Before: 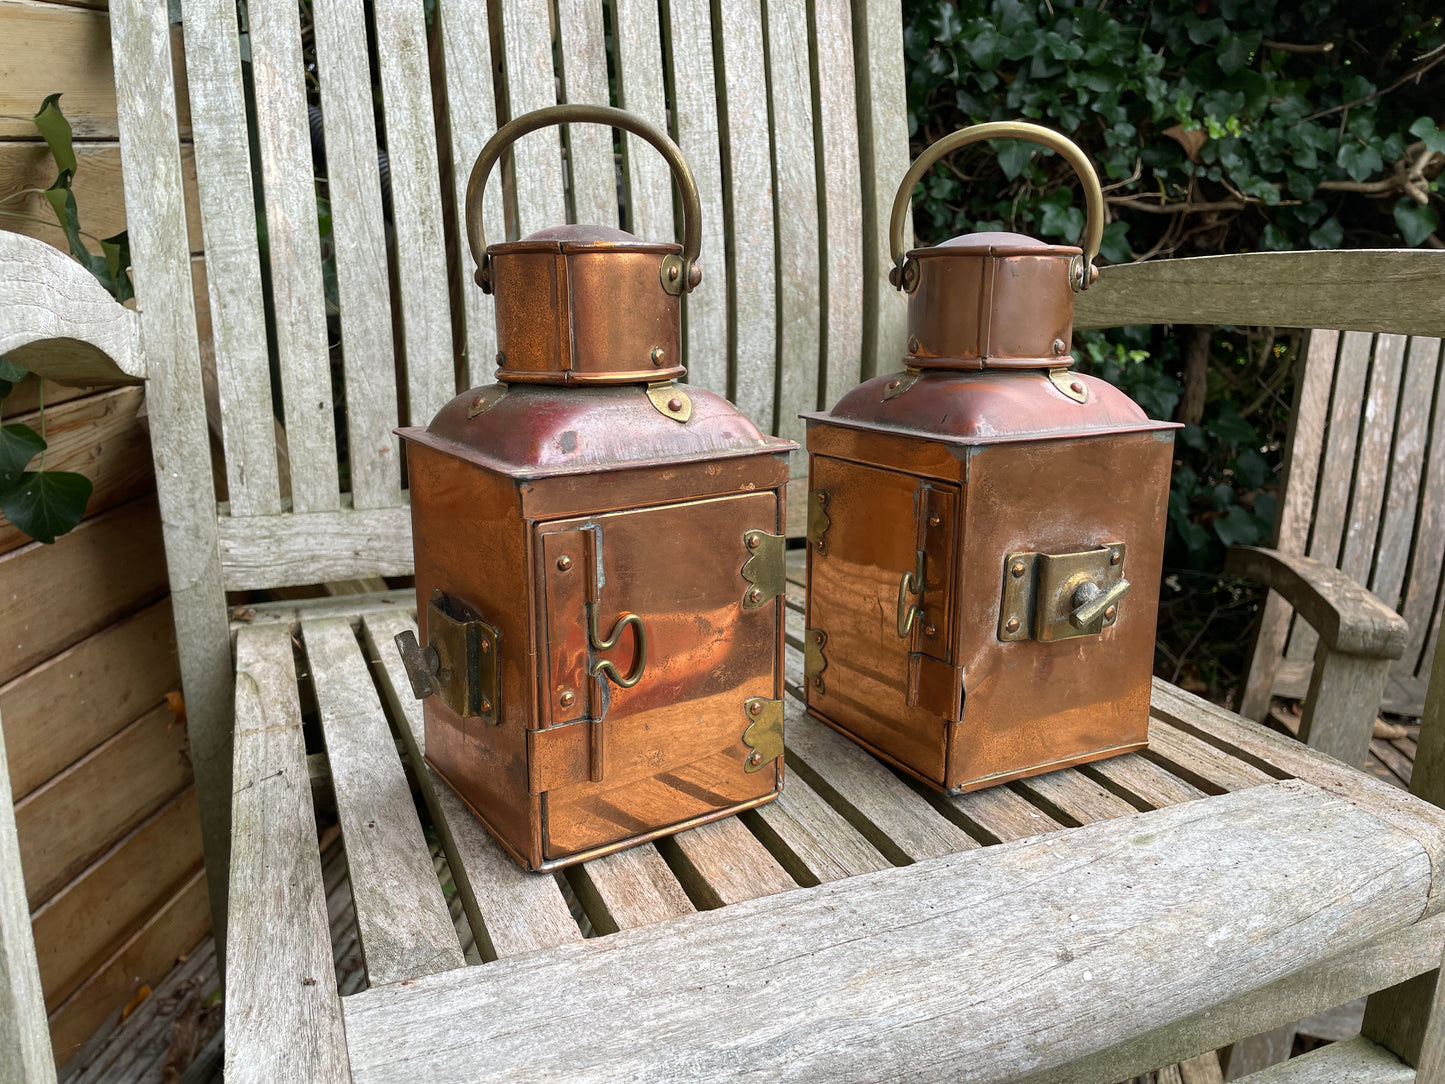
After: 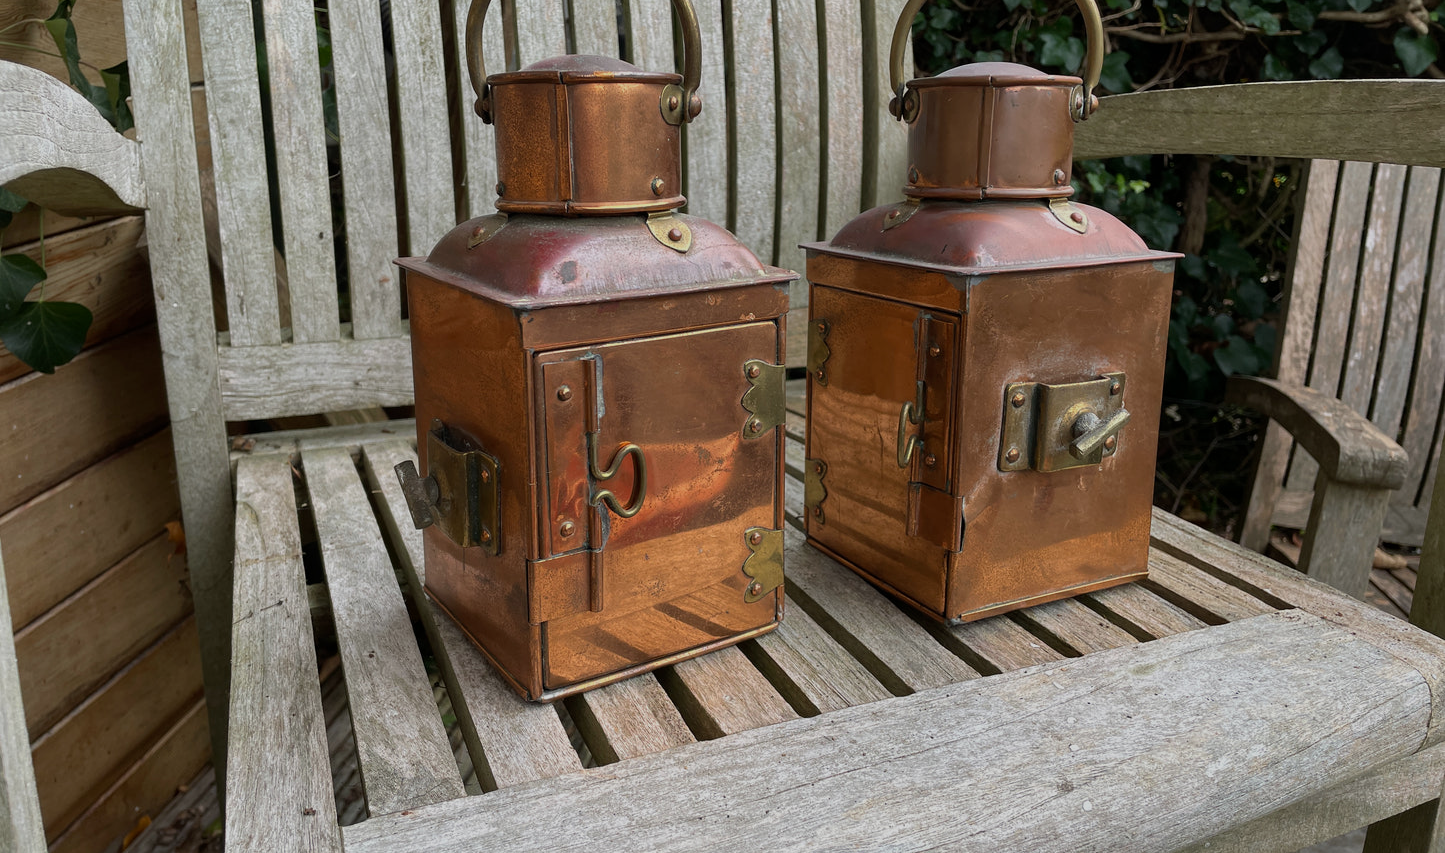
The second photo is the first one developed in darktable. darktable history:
exposure: exposure -0.582 EV, compensate highlight preservation false
crop and rotate: top 15.774%, bottom 5.506%
